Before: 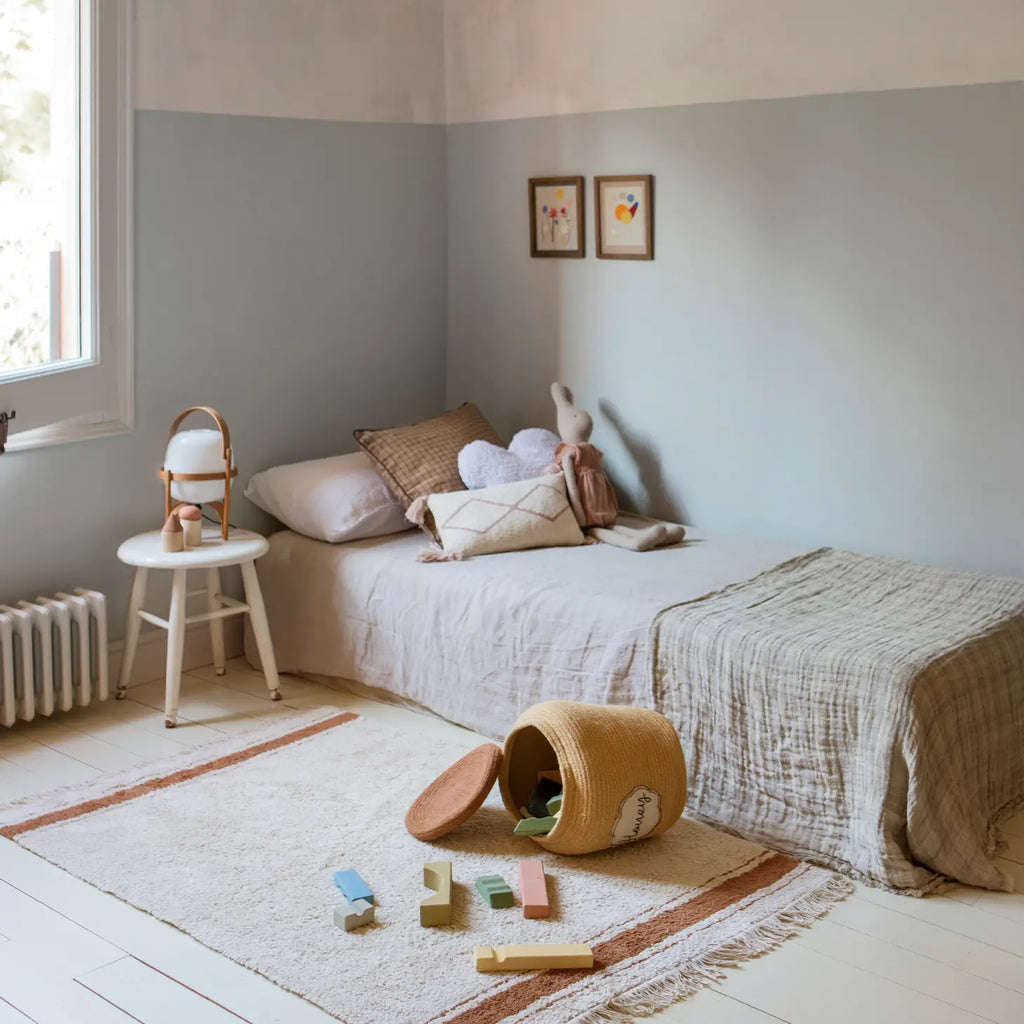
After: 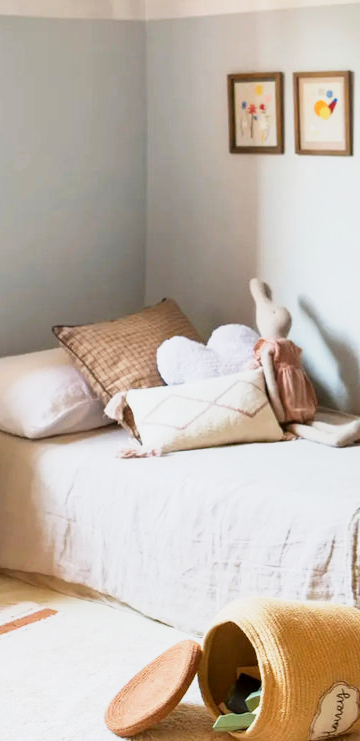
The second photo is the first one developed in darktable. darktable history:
base curve: curves: ch0 [(0, 0) (0.088, 0.125) (0.176, 0.251) (0.354, 0.501) (0.613, 0.749) (1, 0.877)], preserve colors none
crop and rotate: left 29.476%, top 10.214%, right 35.32%, bottom 17.333%
exposure: black level correction 0.001, exposure 0.5 EV, compensate exposure bias true, compensate highlight preservation false
